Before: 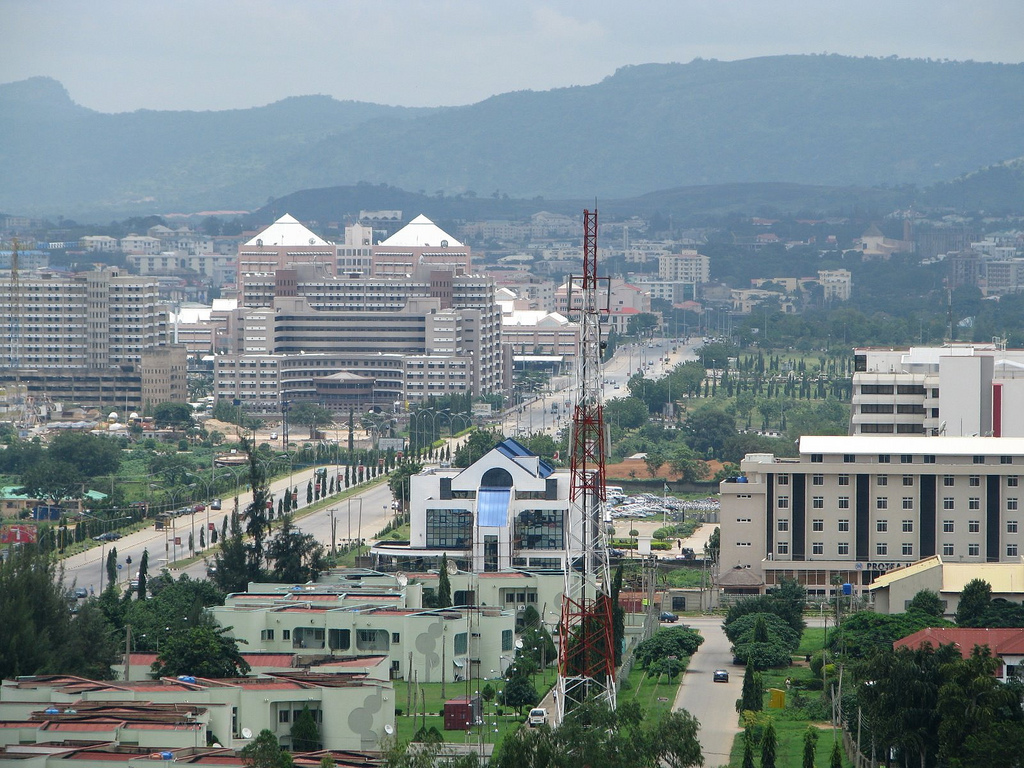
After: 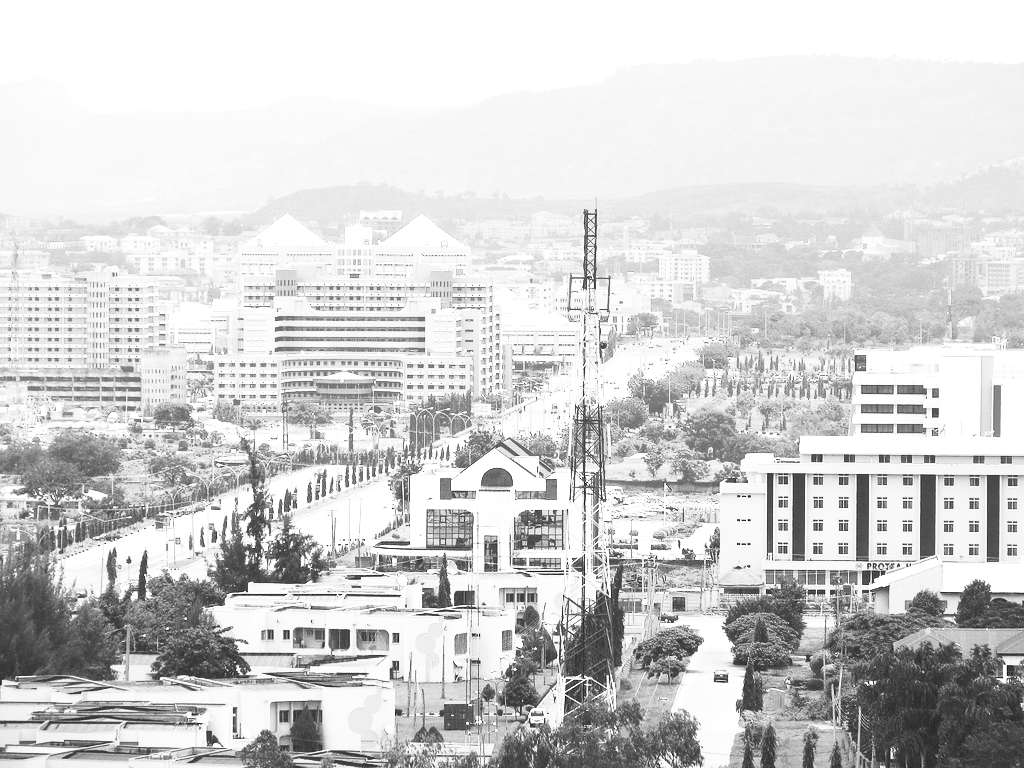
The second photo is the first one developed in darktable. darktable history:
shadows and highlights: on, module defaults
exposure: black level correction 0, exposure 1.1 EV, compensate highlight preservation false
tone equalizer: on, module defaults
contrast brightness saturation: contrast 0.53, brightness 0.47, saturation -1
